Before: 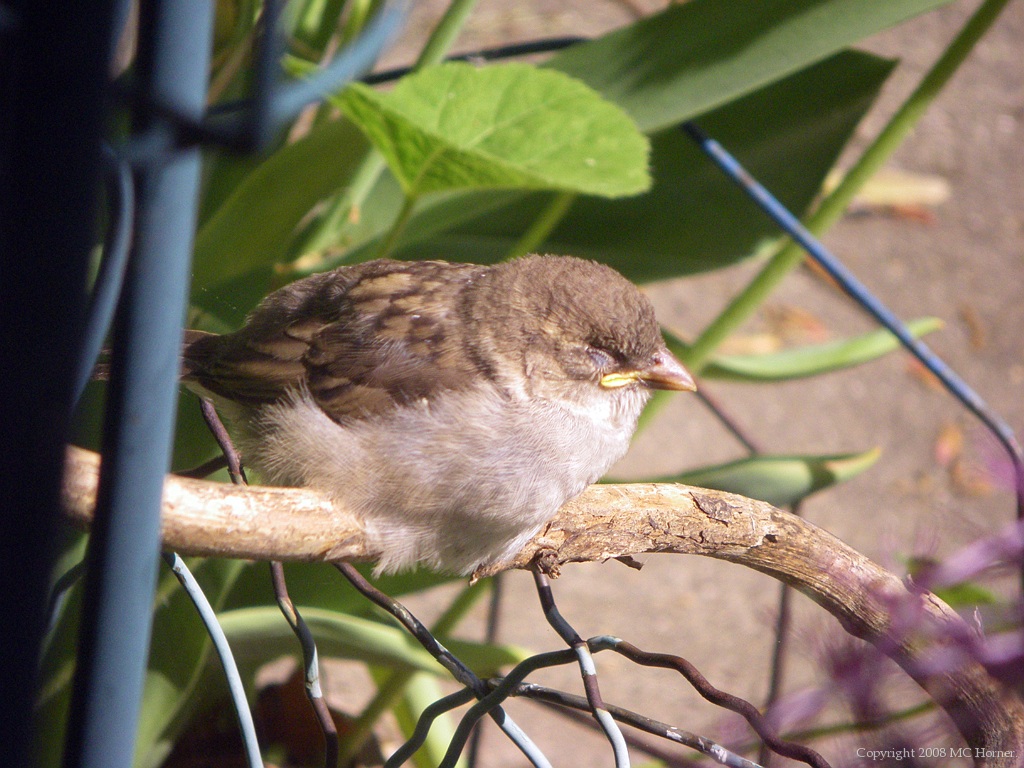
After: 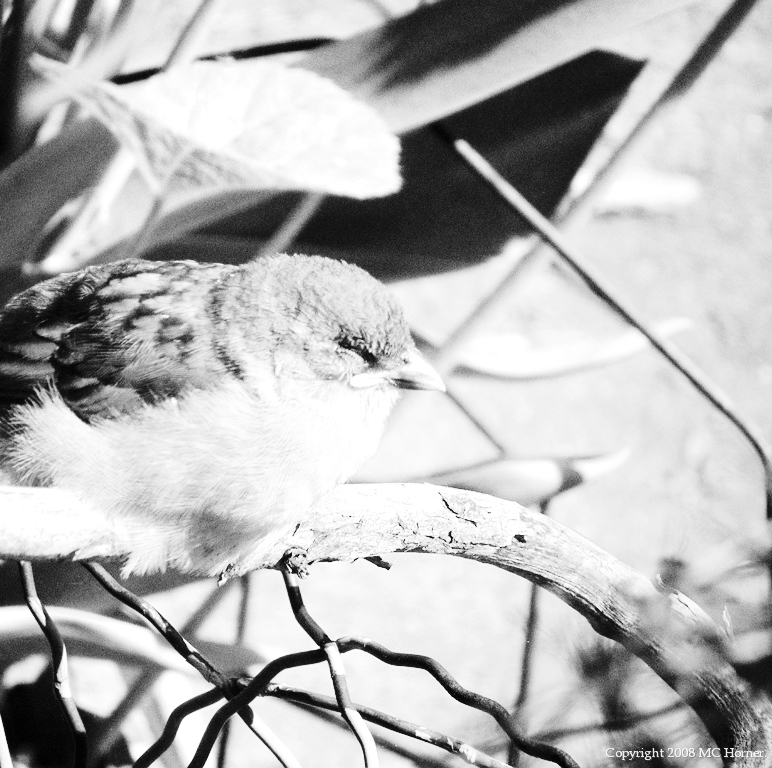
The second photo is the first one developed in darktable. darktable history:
monochrome: a -71.75, b 75.82
shadows and highlights: shadows -30, highlights 30
contrast brightness saturation: contrast 0.28
levels: levels [0.016, 0.484, 0.953]
base curve: curves: ch0 [(0, 0) (0.032, 0.037) (0.105, 0.228) (0.435, 0.76) (0.856, 0.983) (1, 1)]
crop and rotate: left 24.6%
